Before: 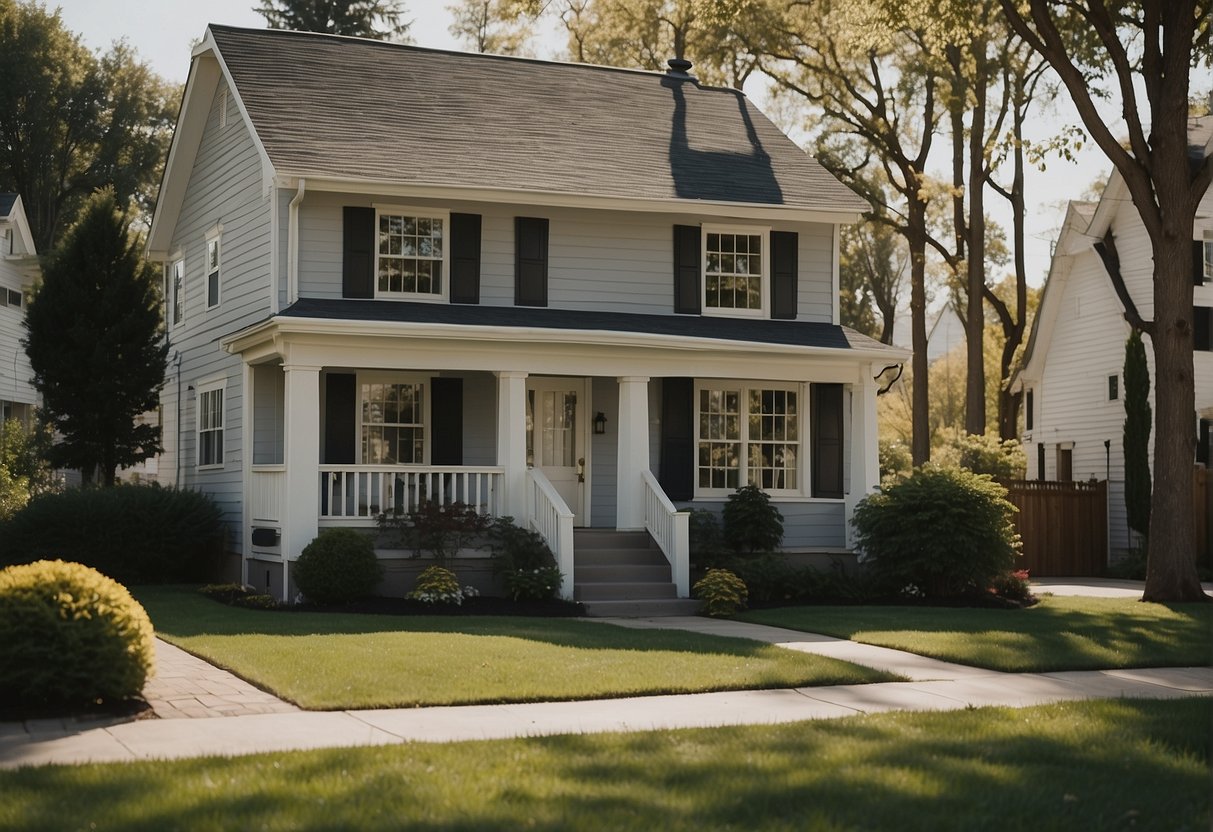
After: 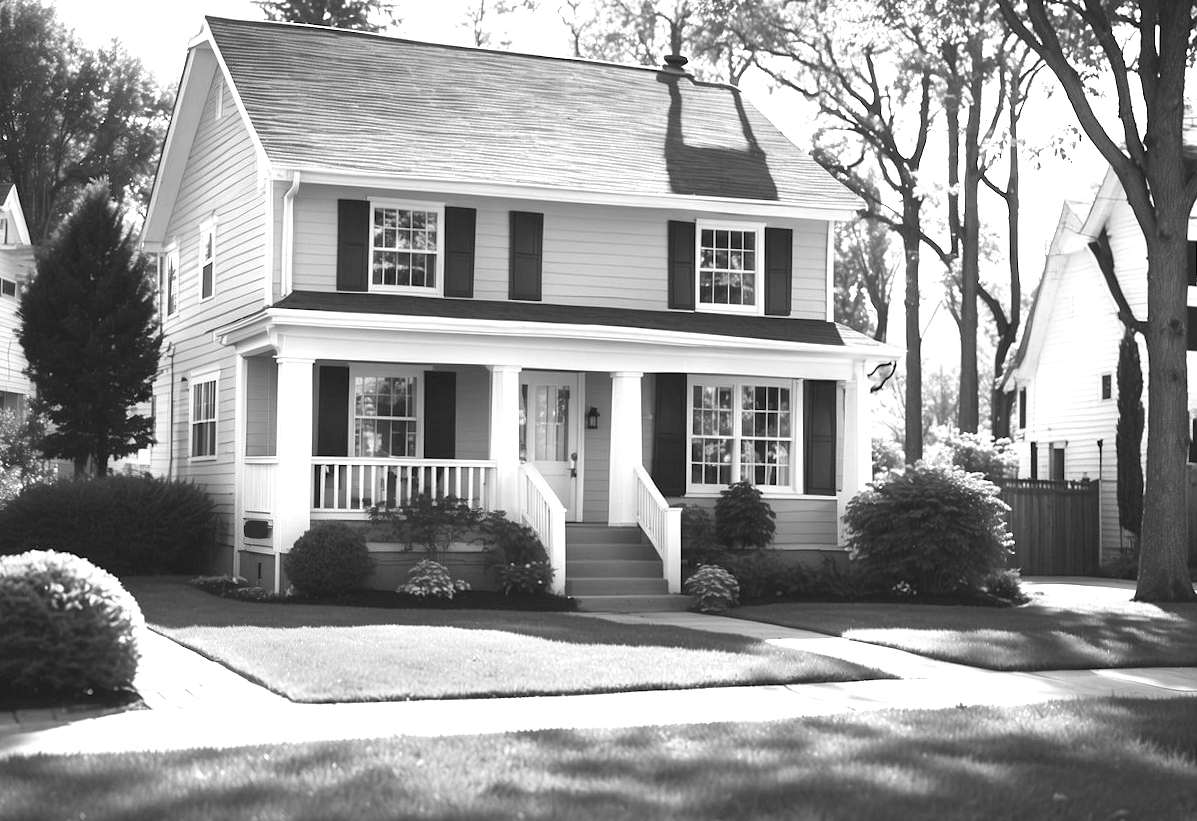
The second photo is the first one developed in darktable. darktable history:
crop and rotate: angle -0.5°
monochrome: a 0, b 0, size 0.5, highlights 0.57
exposure: black level correction 0, exposure 1.741 EV, compensate exposure bias true, compensate highlight preservation false
